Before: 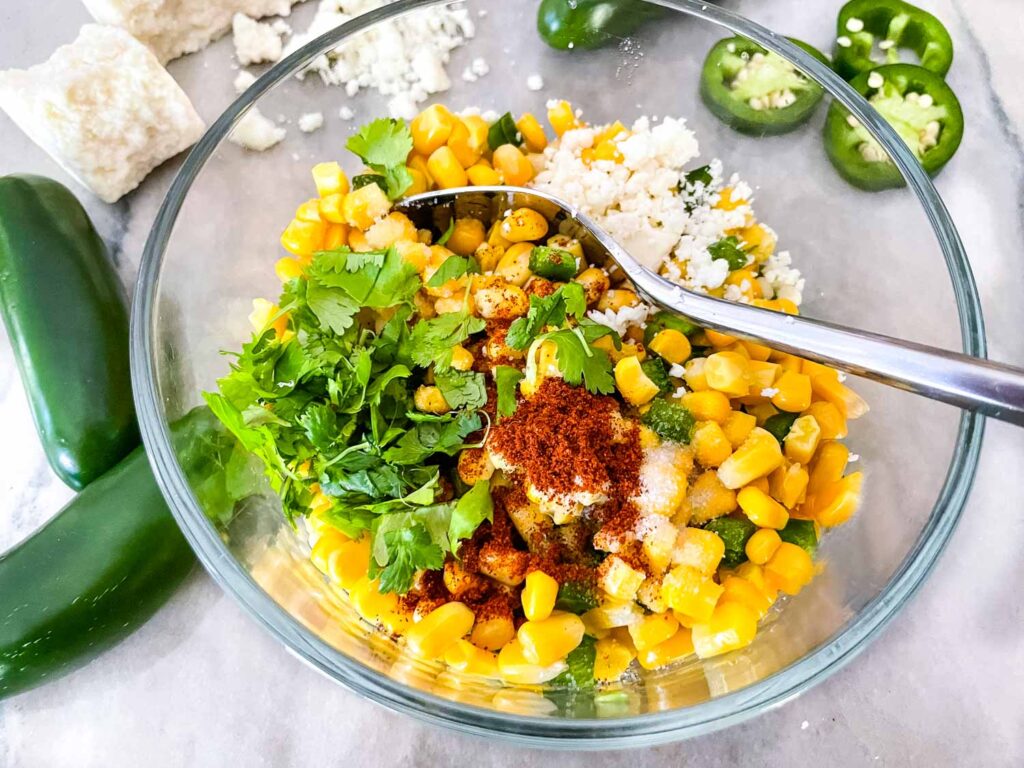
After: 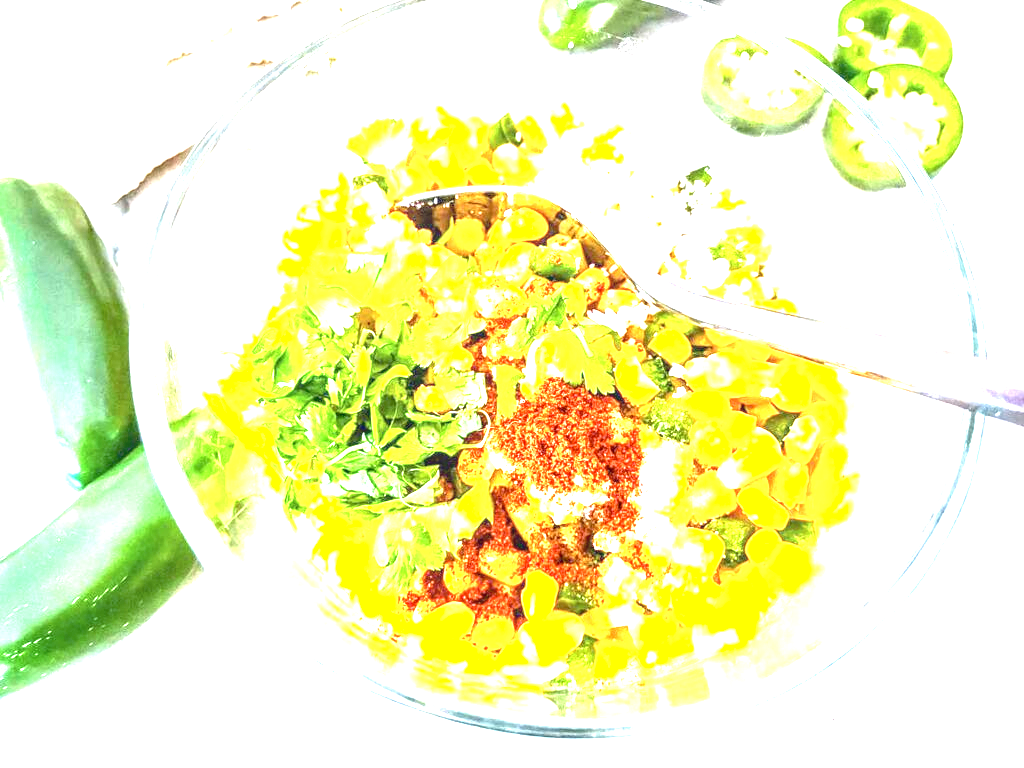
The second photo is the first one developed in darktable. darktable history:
exposure: black level correction 0.001, exposure 2.579 EV, compensate highlight preservation false
local contrast: detail 130%
